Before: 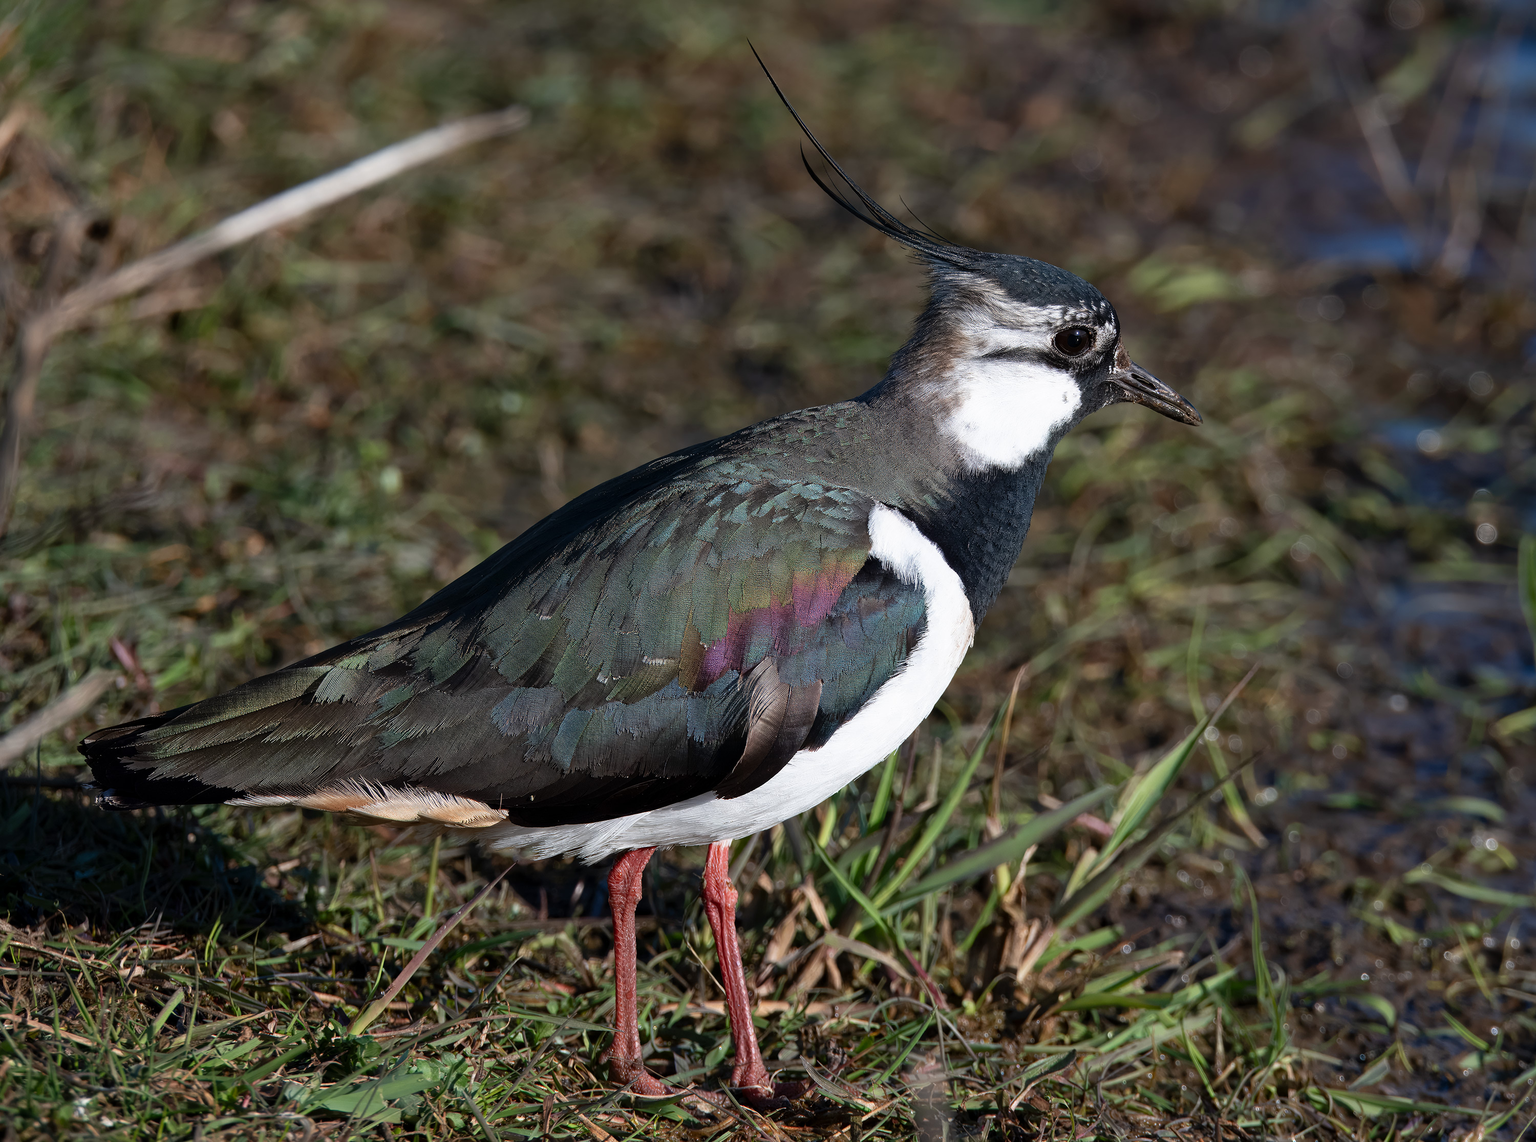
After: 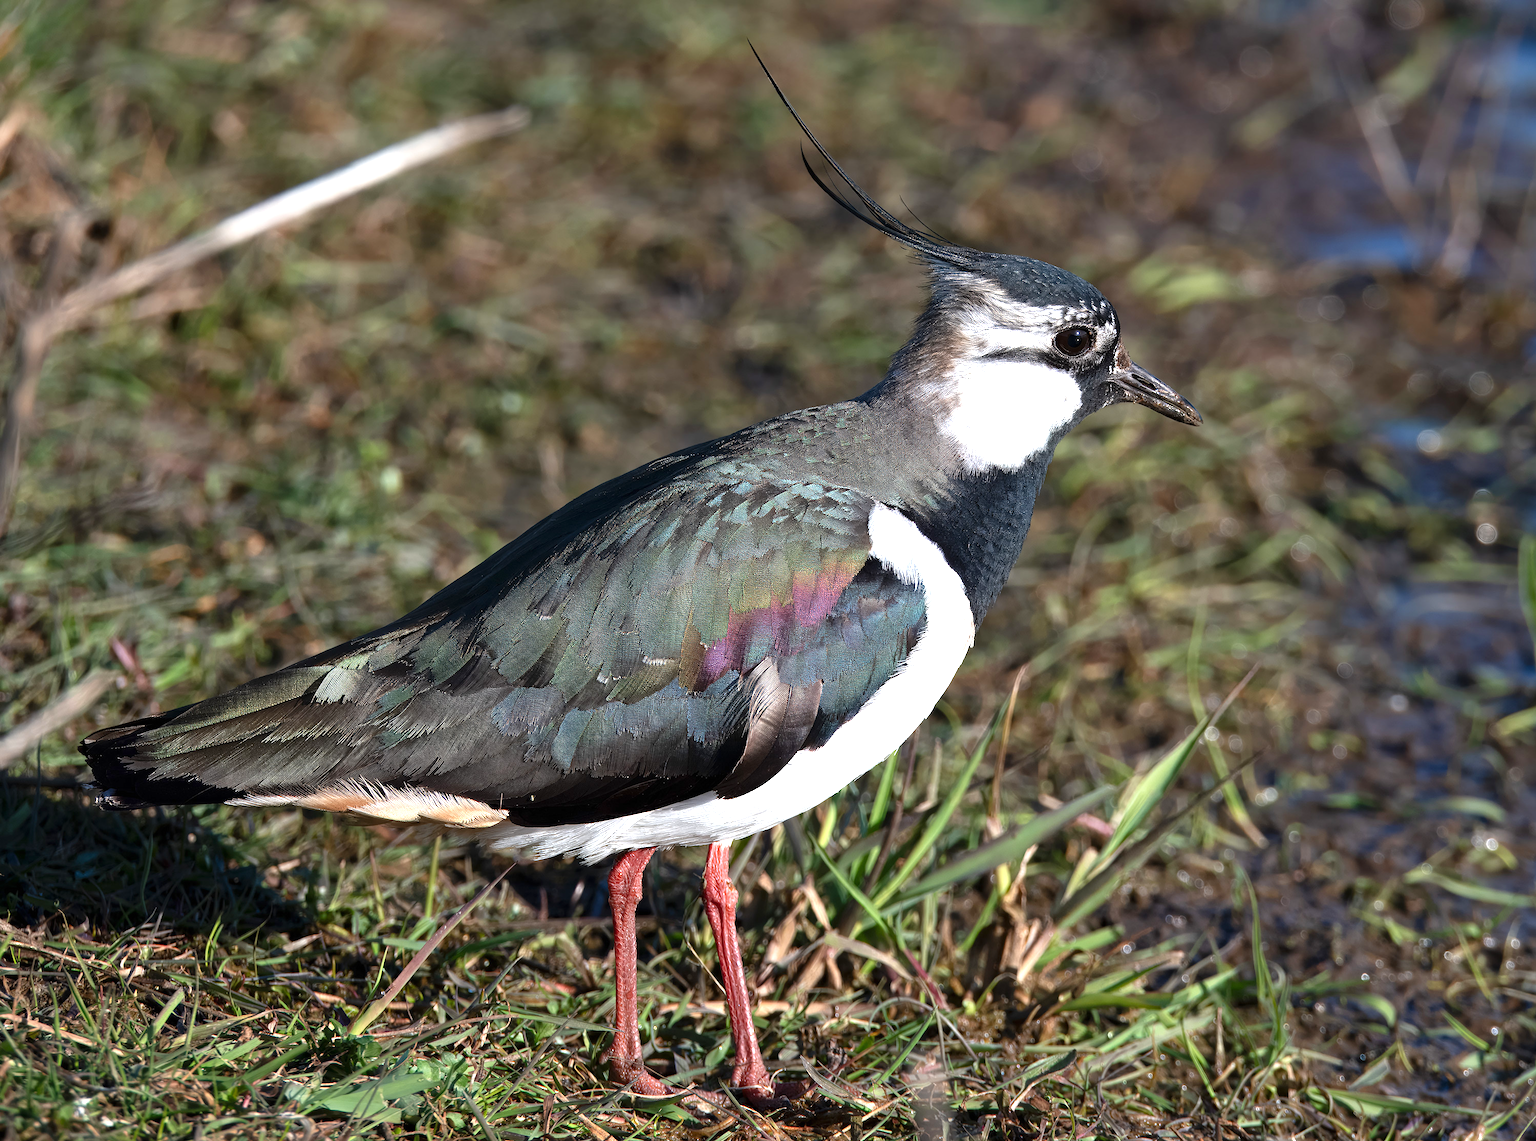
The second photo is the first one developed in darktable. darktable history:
exposure: black level correction 0, exposure 0.889 EV, compensate highlight preservation false
